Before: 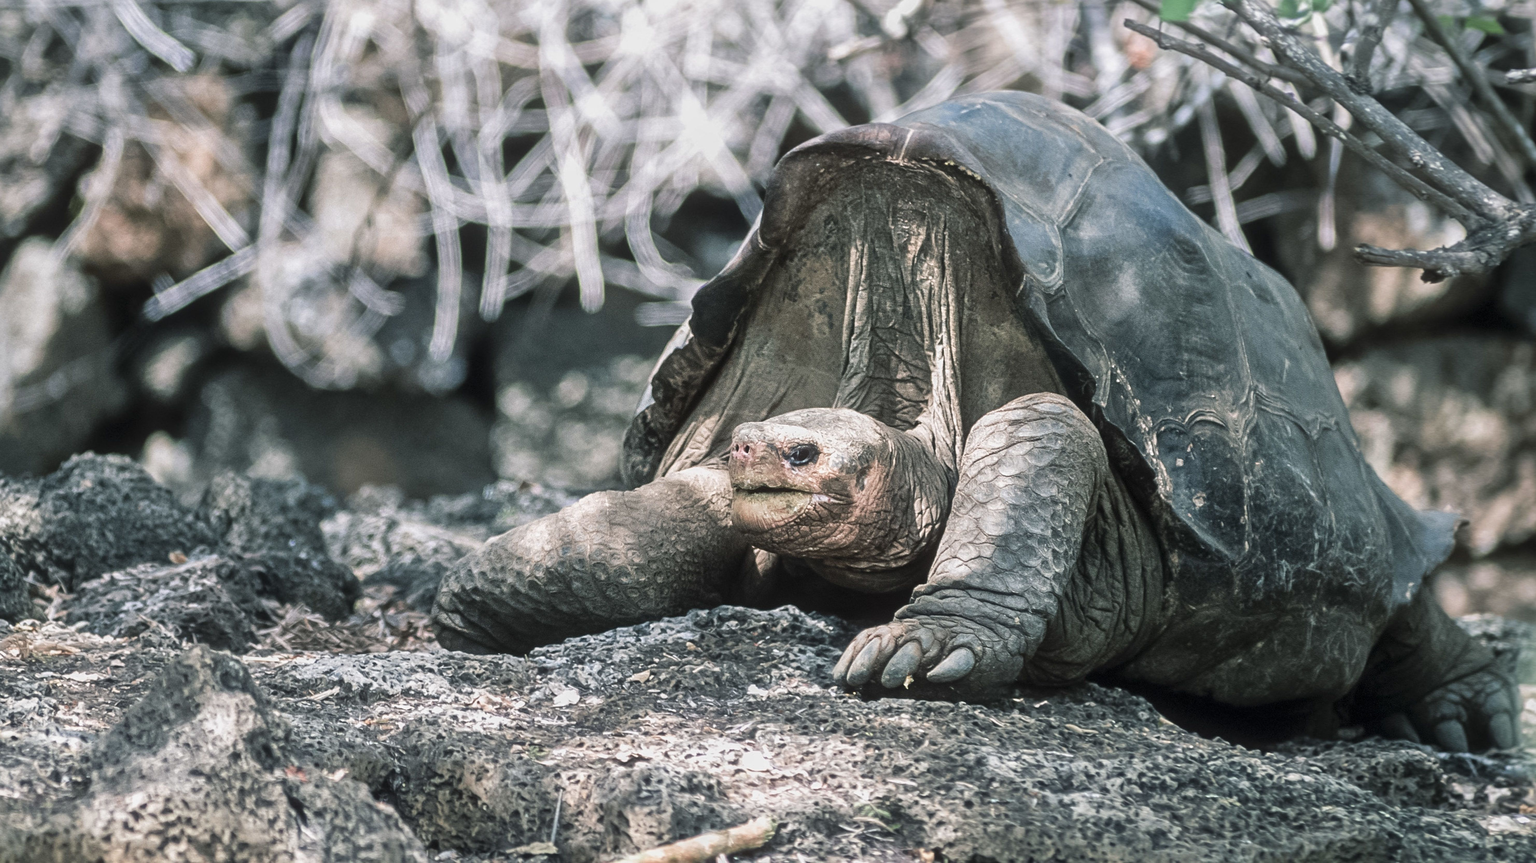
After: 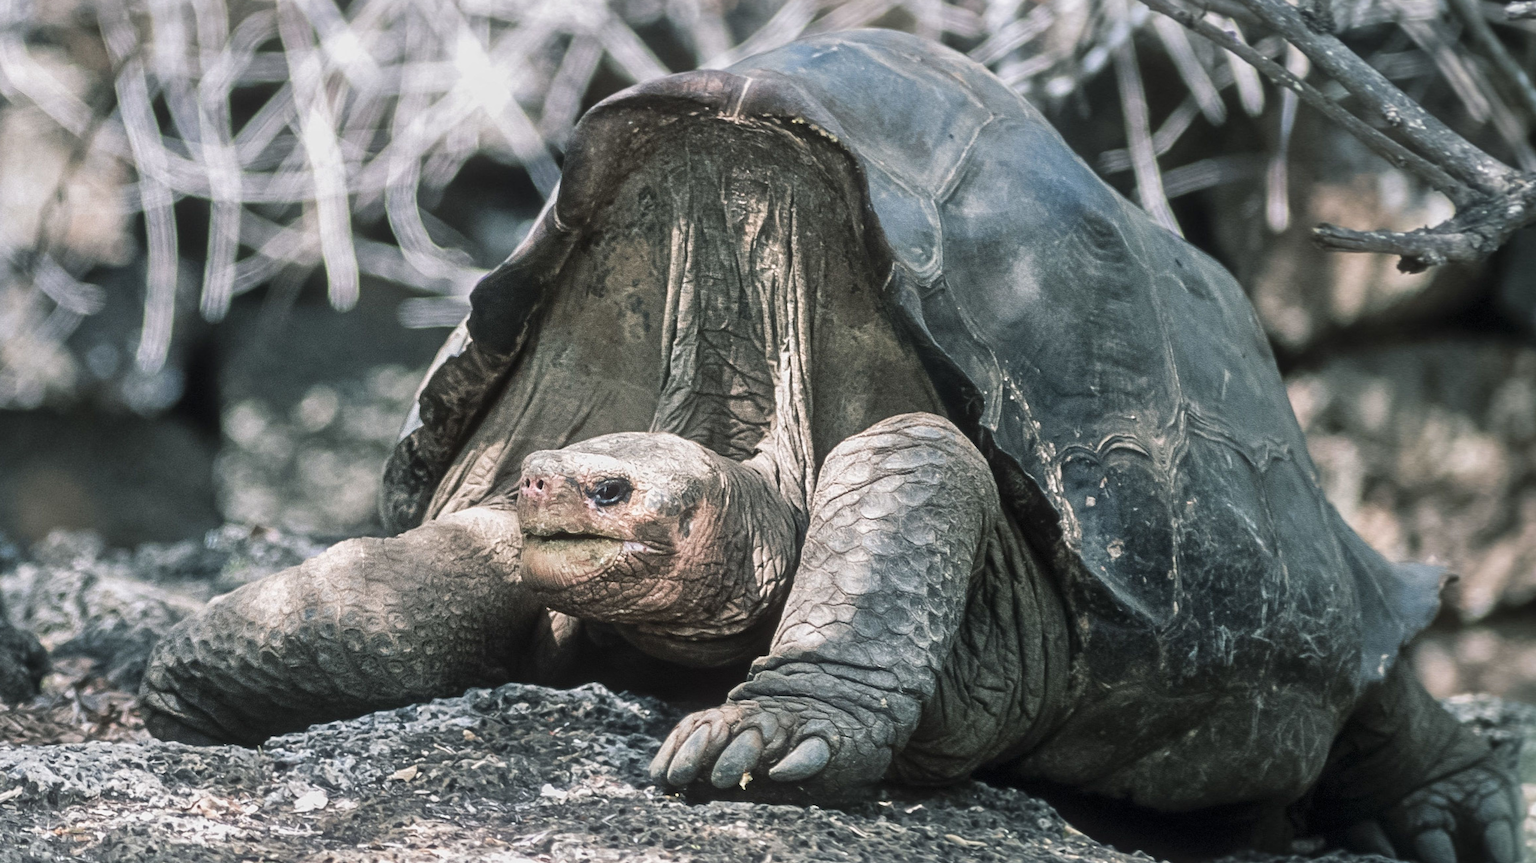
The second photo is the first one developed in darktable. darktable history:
crop and rotate: left 20.984%, top 7.933%, right 0.359%, bottom 13.378%
